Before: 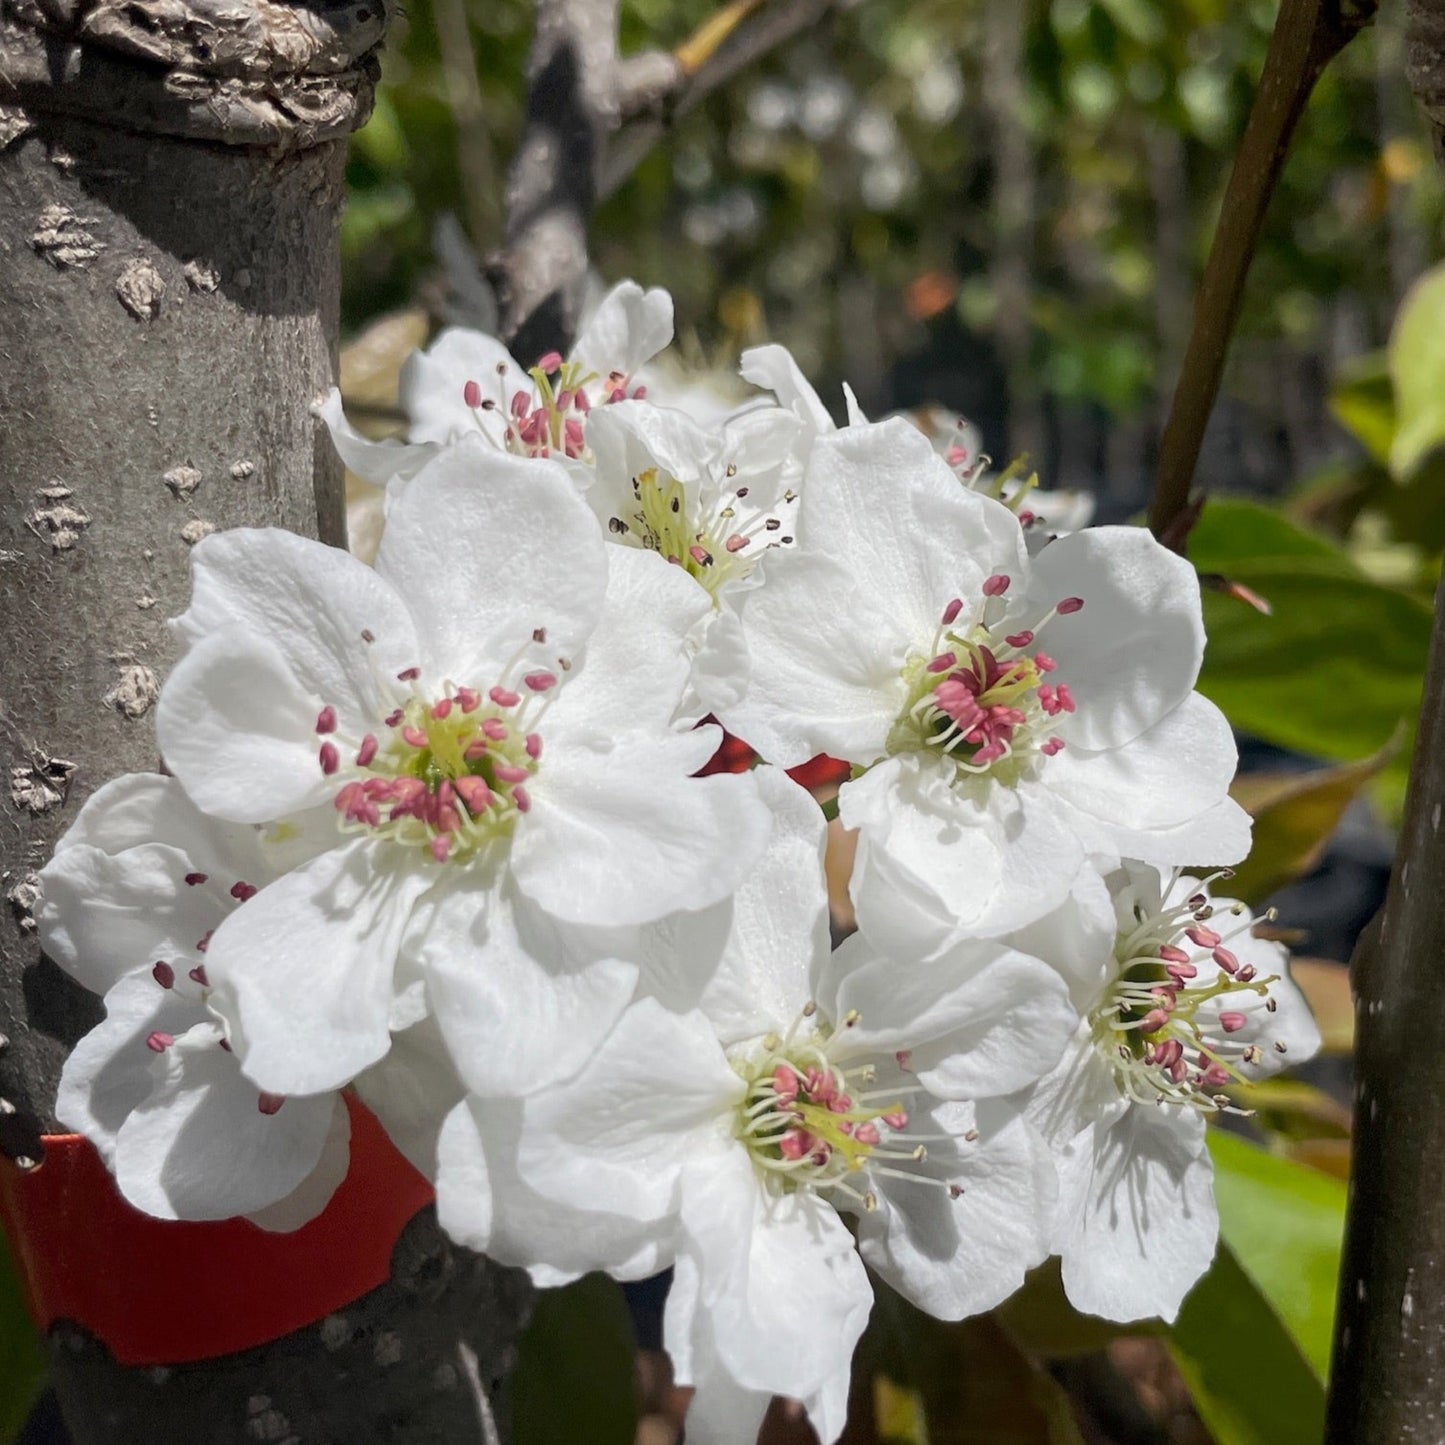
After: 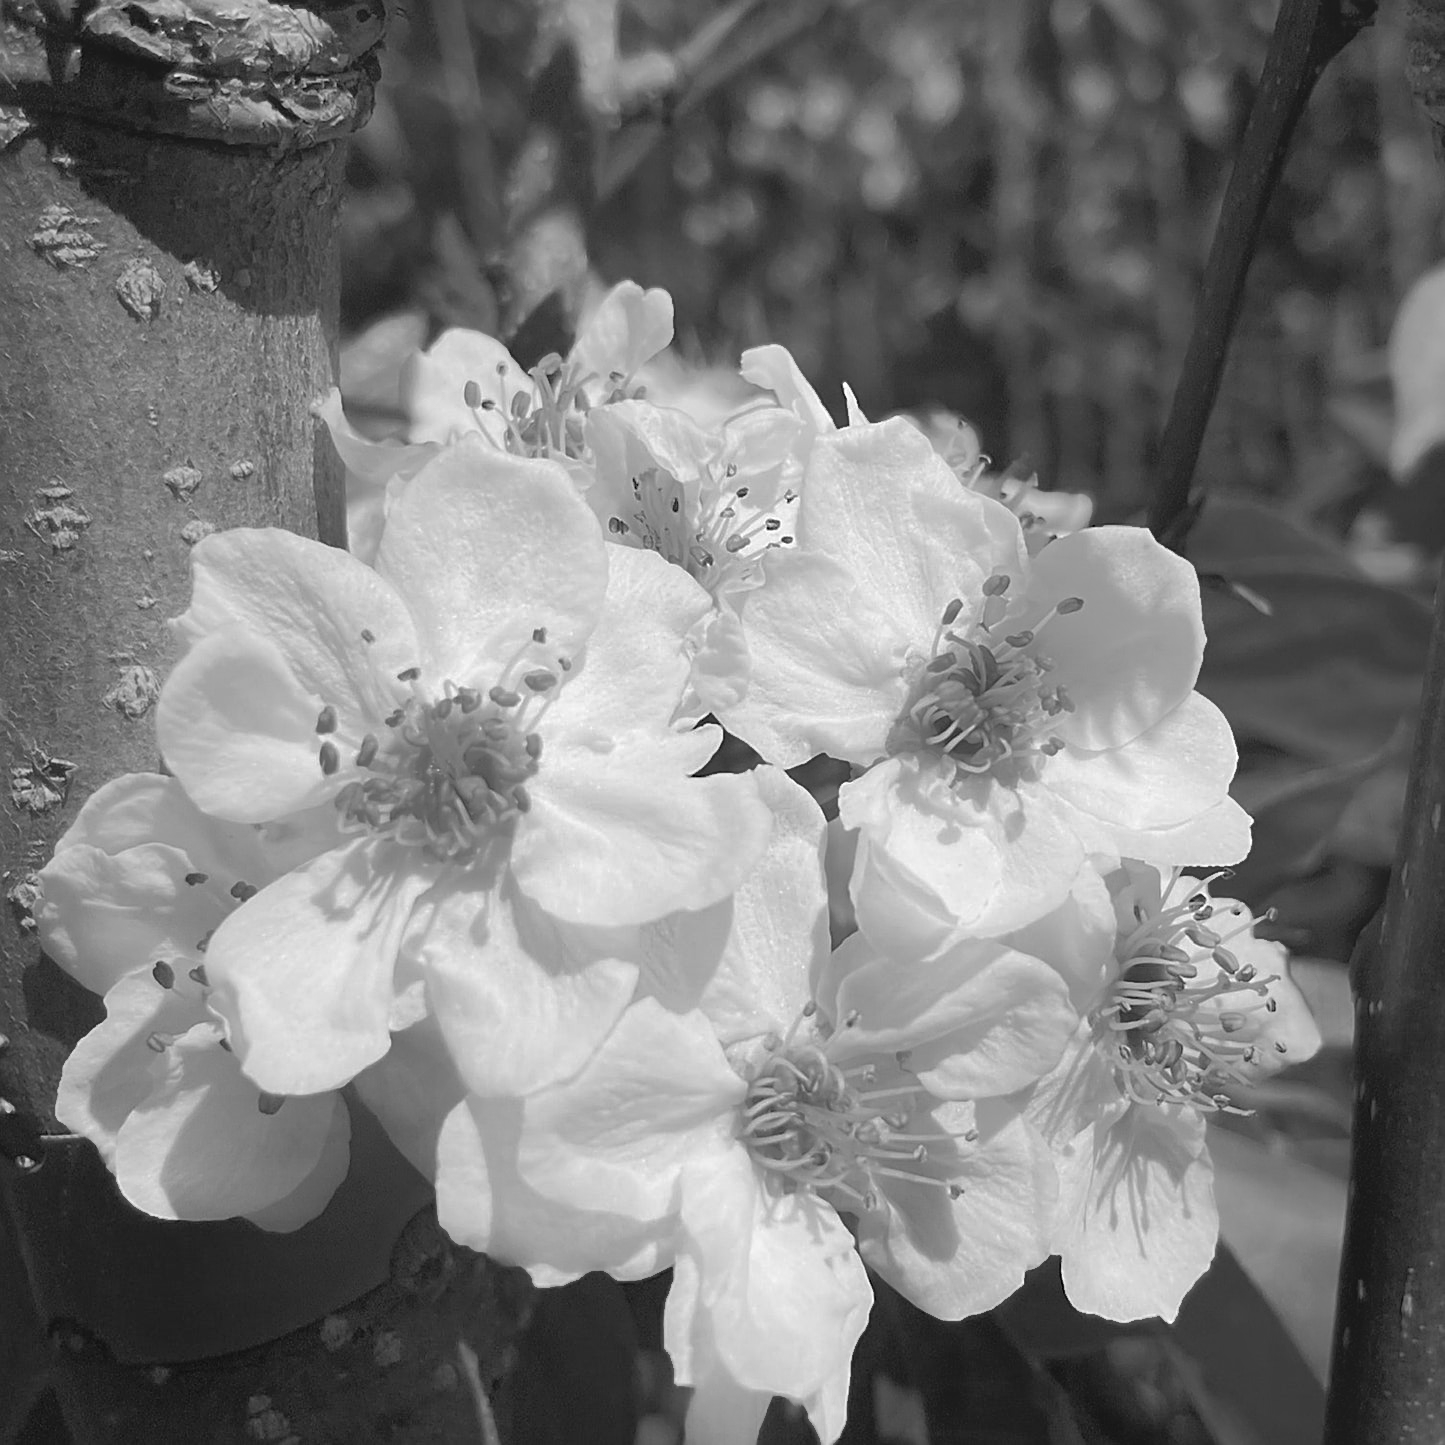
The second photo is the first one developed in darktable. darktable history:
sharpen: on, module defaults
color calibration: output gray [0.23, 0.37, 0.4, 0], gray › normalize channels true, illuminant as shot in camera, adaptation linear Bradford (ICC v4), x 0.405, y 0.406, temperature 3561.93 K, gamut compression 0.01
contrast equalizer: y [[0.6 ×6], [0.55 ×6], [0 ×6], [0 ×6], [0 ×6]], mix -0.99
shadows and highlights: on, module defaults
